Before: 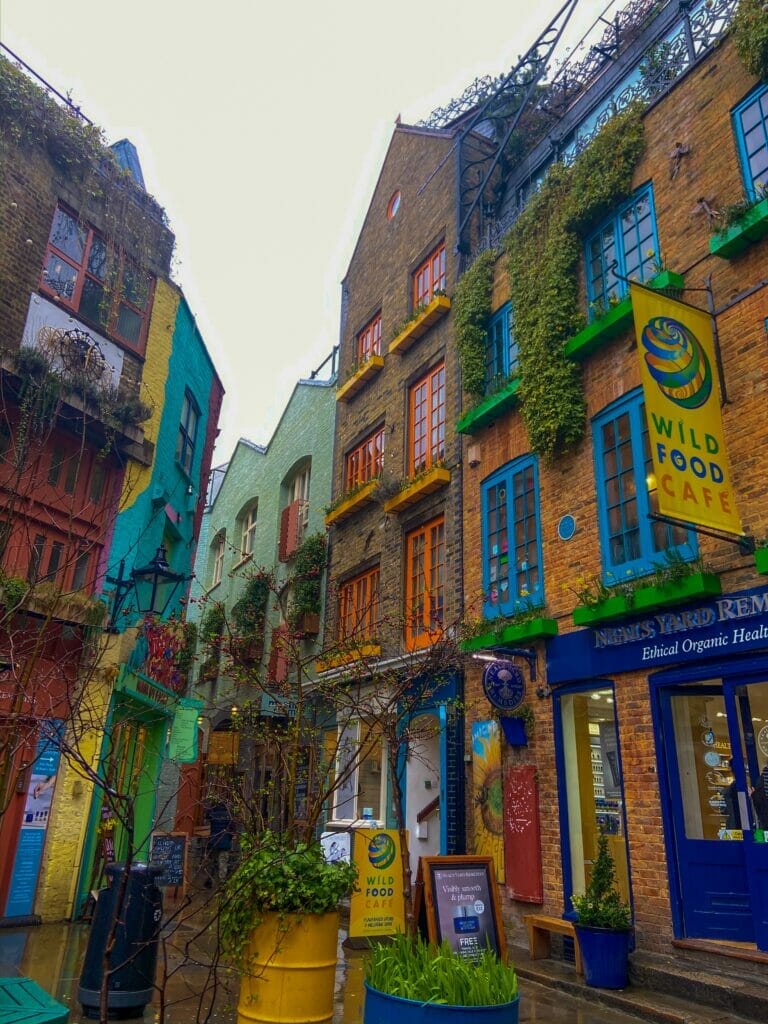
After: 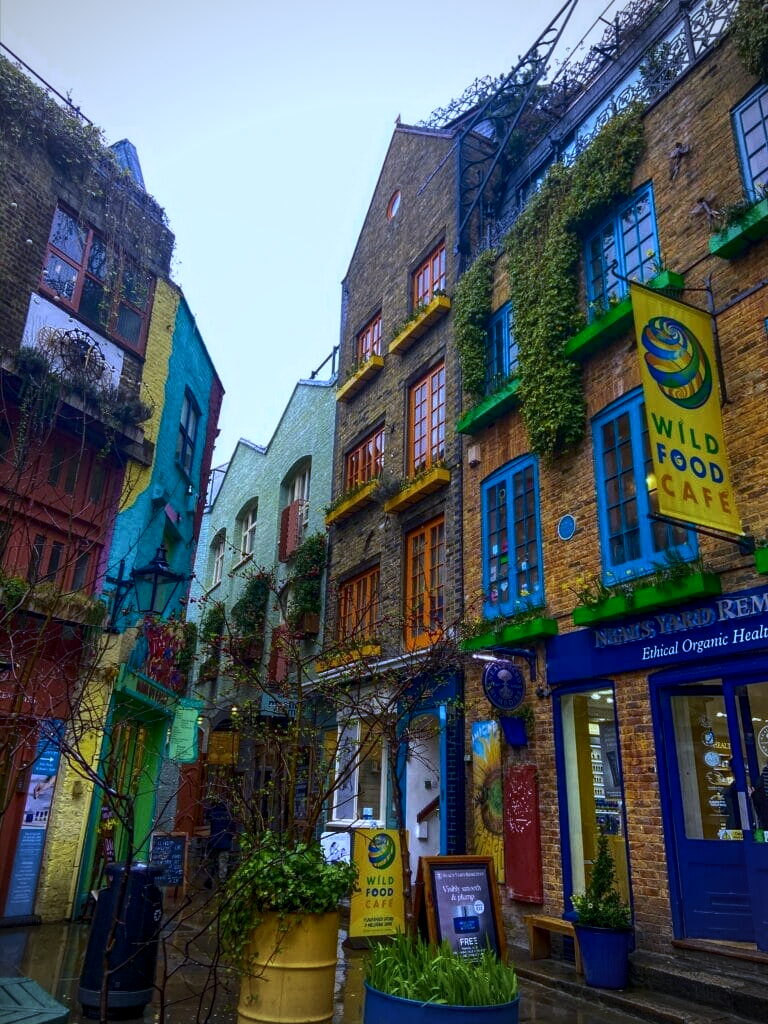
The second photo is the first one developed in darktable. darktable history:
local contrast: highlights 100%, shadows 100%, detail 120%, midtone range 0.2
contrast brightness saturation: contrast 0.22
vignetting: unbound false
white balance: red 0.871, blue 1.249
